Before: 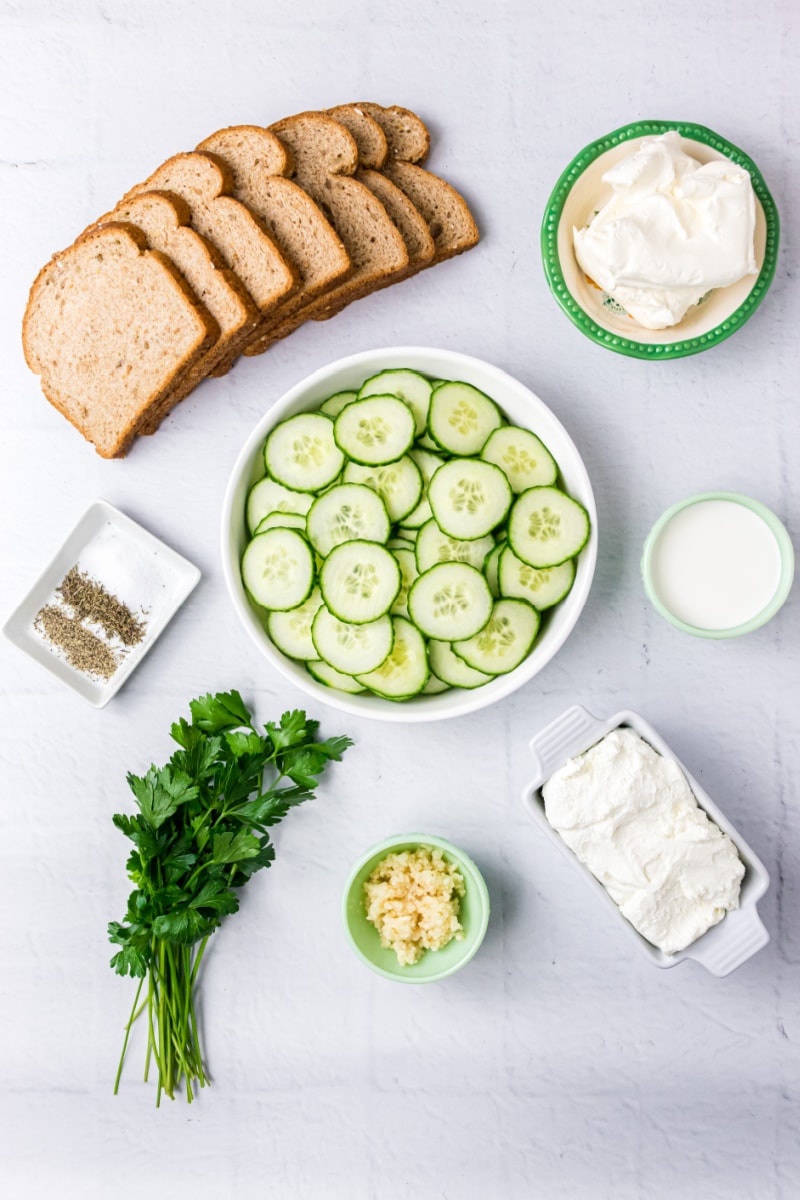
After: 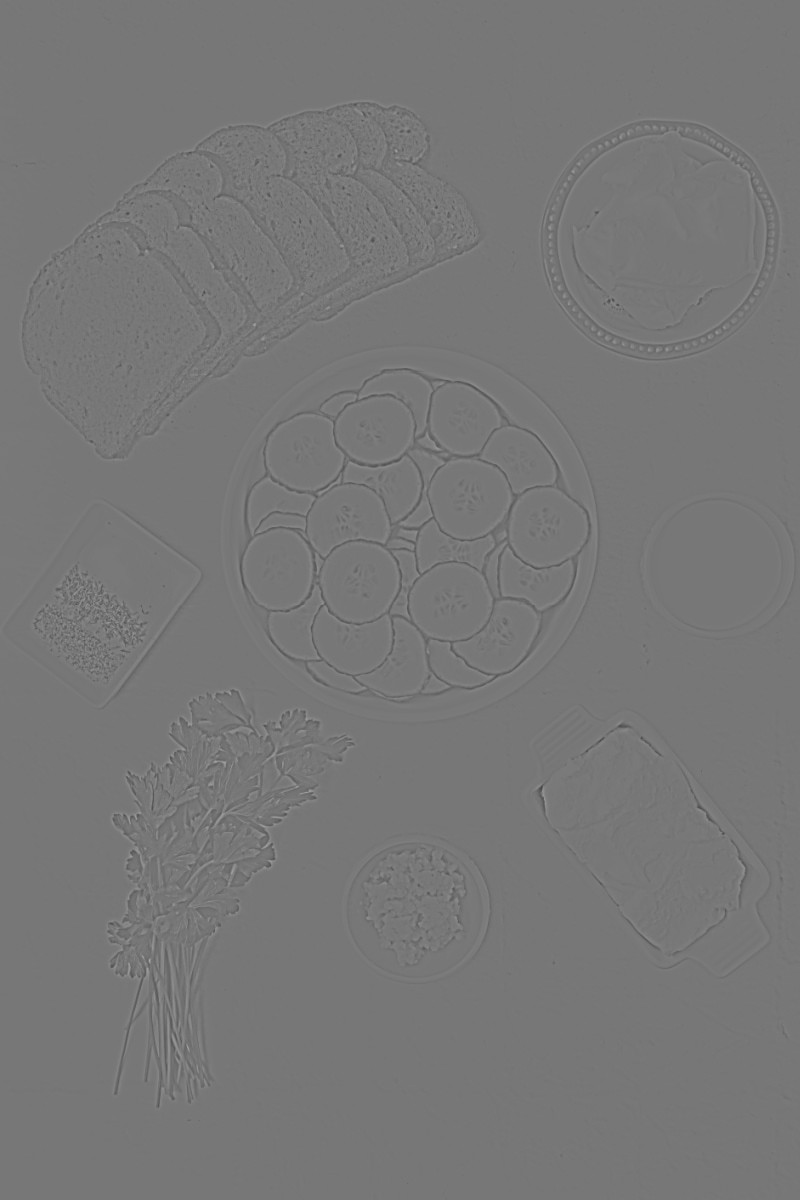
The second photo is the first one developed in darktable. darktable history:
sharpen: radius 2.529, amount 0.323
highpass: sharpness 5.84%, contrast boost 8.44%
color balance: on, module defaults
exposure: exposure 0.127 EV, compensate highlight preservation false
